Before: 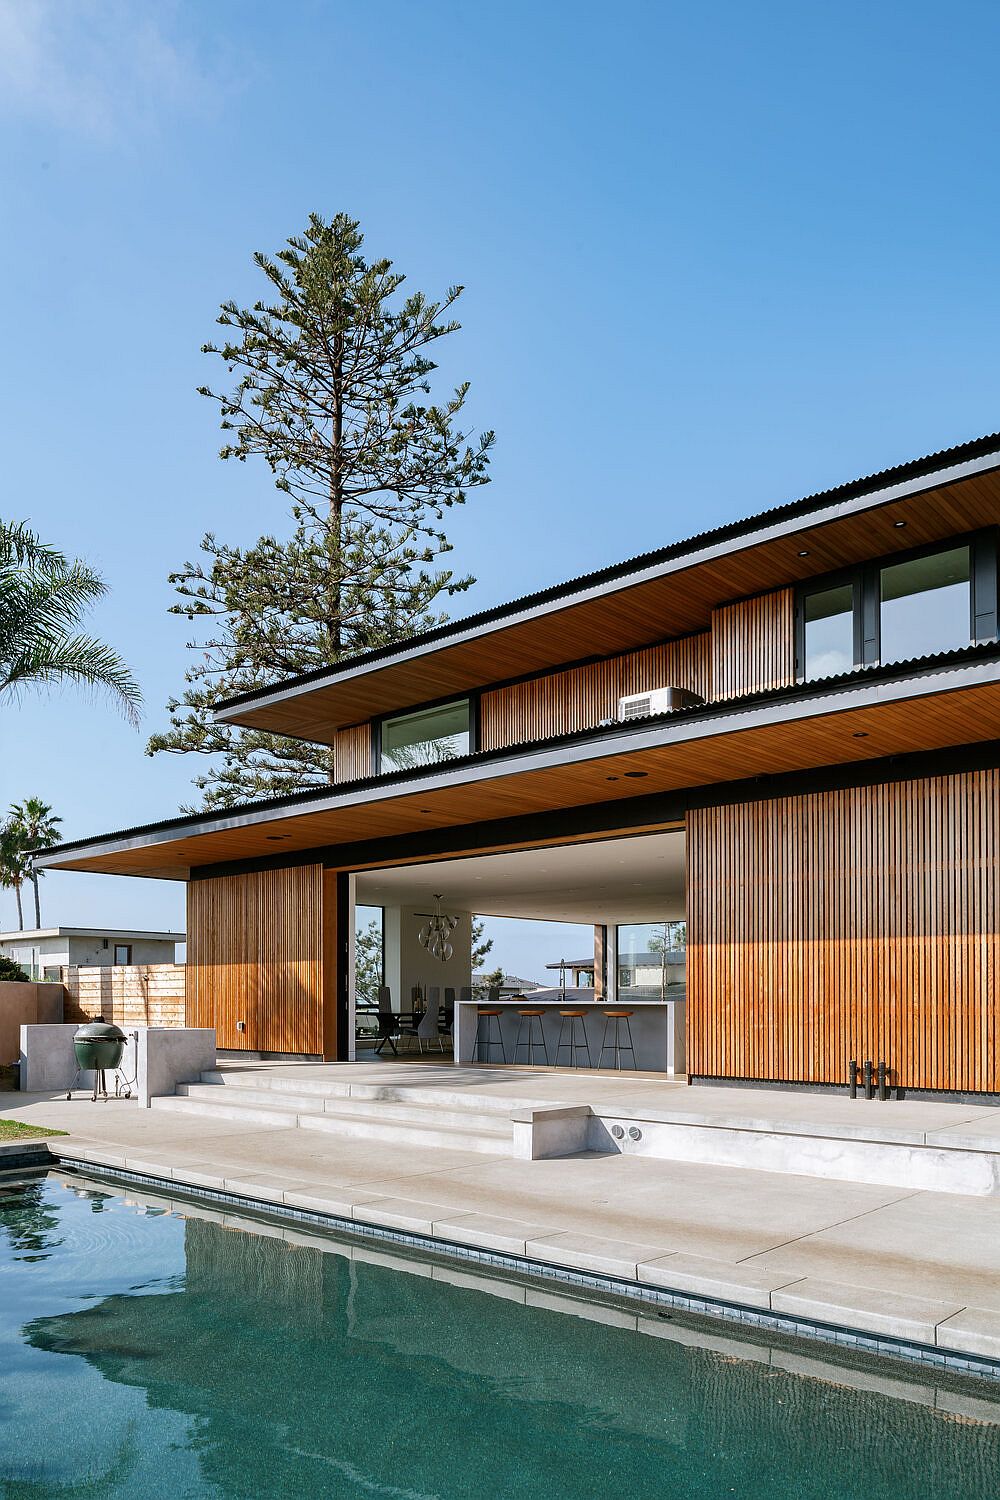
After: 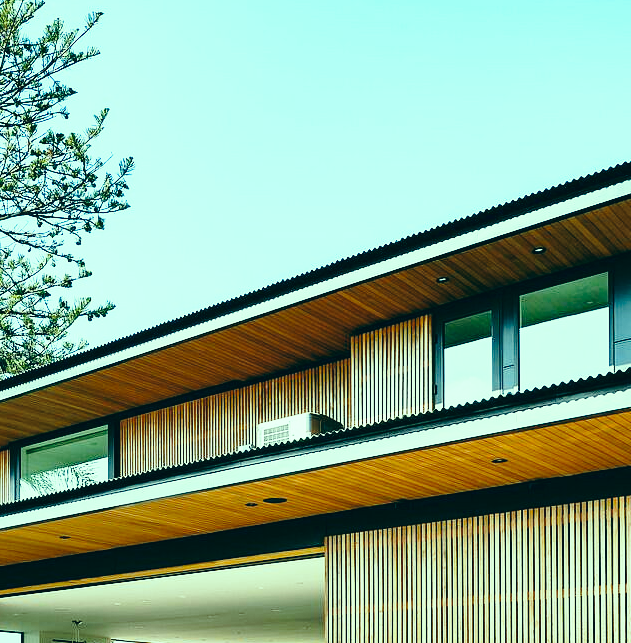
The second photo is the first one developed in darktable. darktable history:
crop: left 36.151%, top 18.325%, right 0.686%, bottom 38.742%
color correction: highlights a* -19.36, highlights b* 9.8, shadows a* -20.66, shadows b* -10.69
exposure: exposure 0.782 EV, compensate highlight preservation false
base curve: curves: ch0 [(0, 0) (0.028, 0.03) (0.121, 0.232) (0.46, 0.748) (0.859, 0.968) (1, 1)], preserve colors none
